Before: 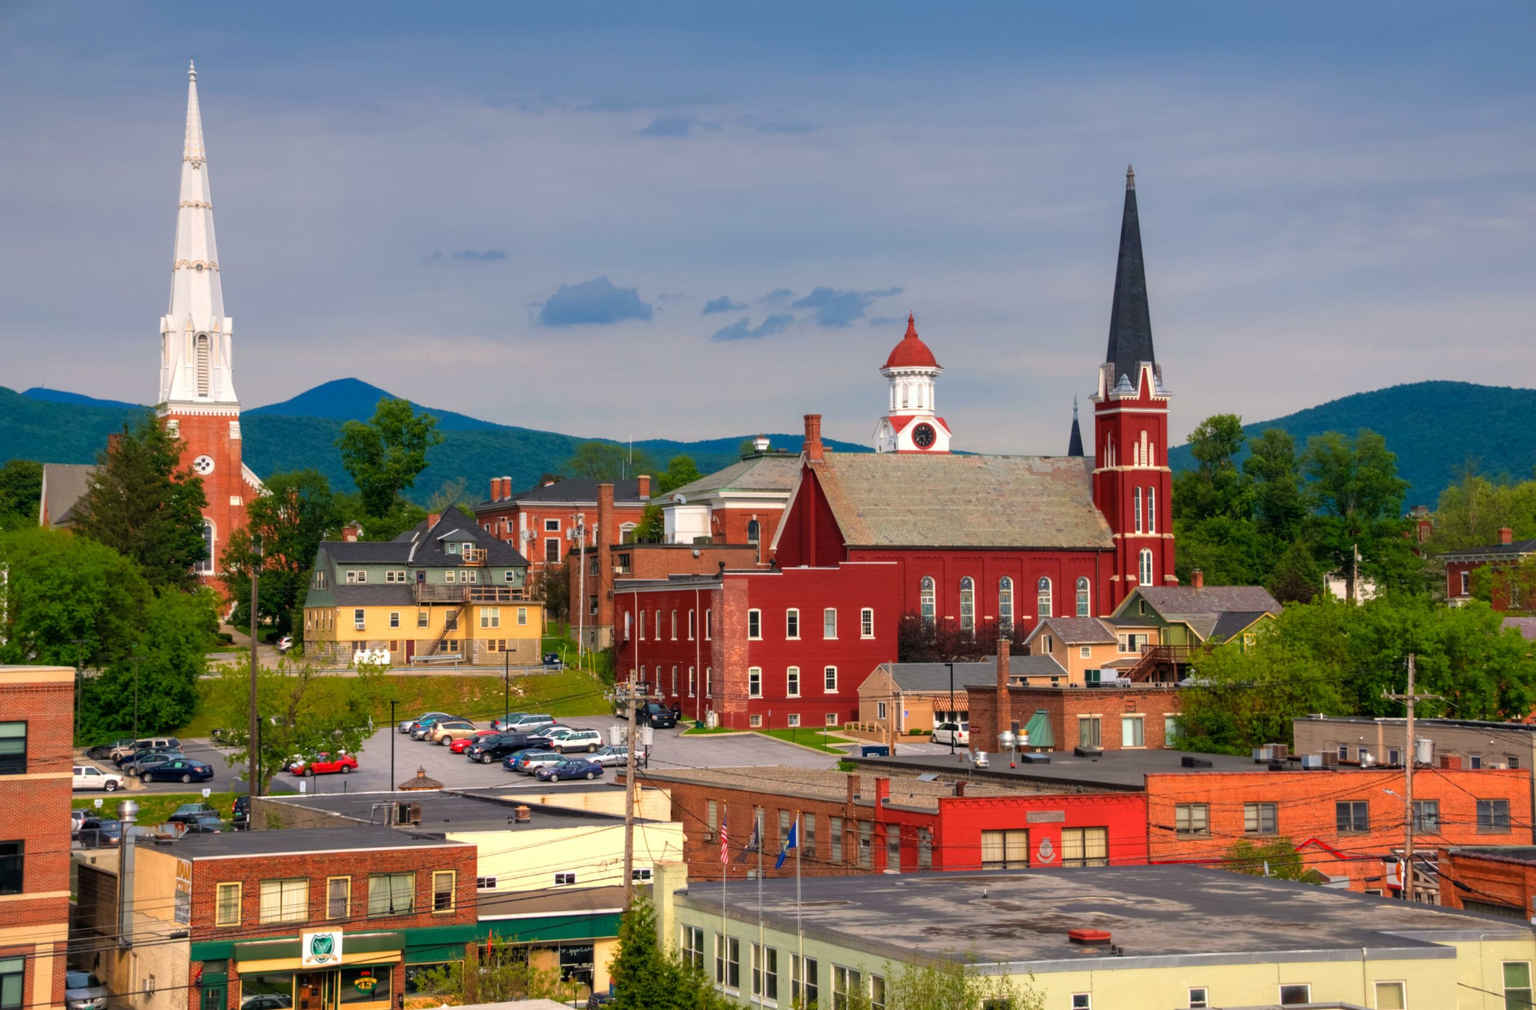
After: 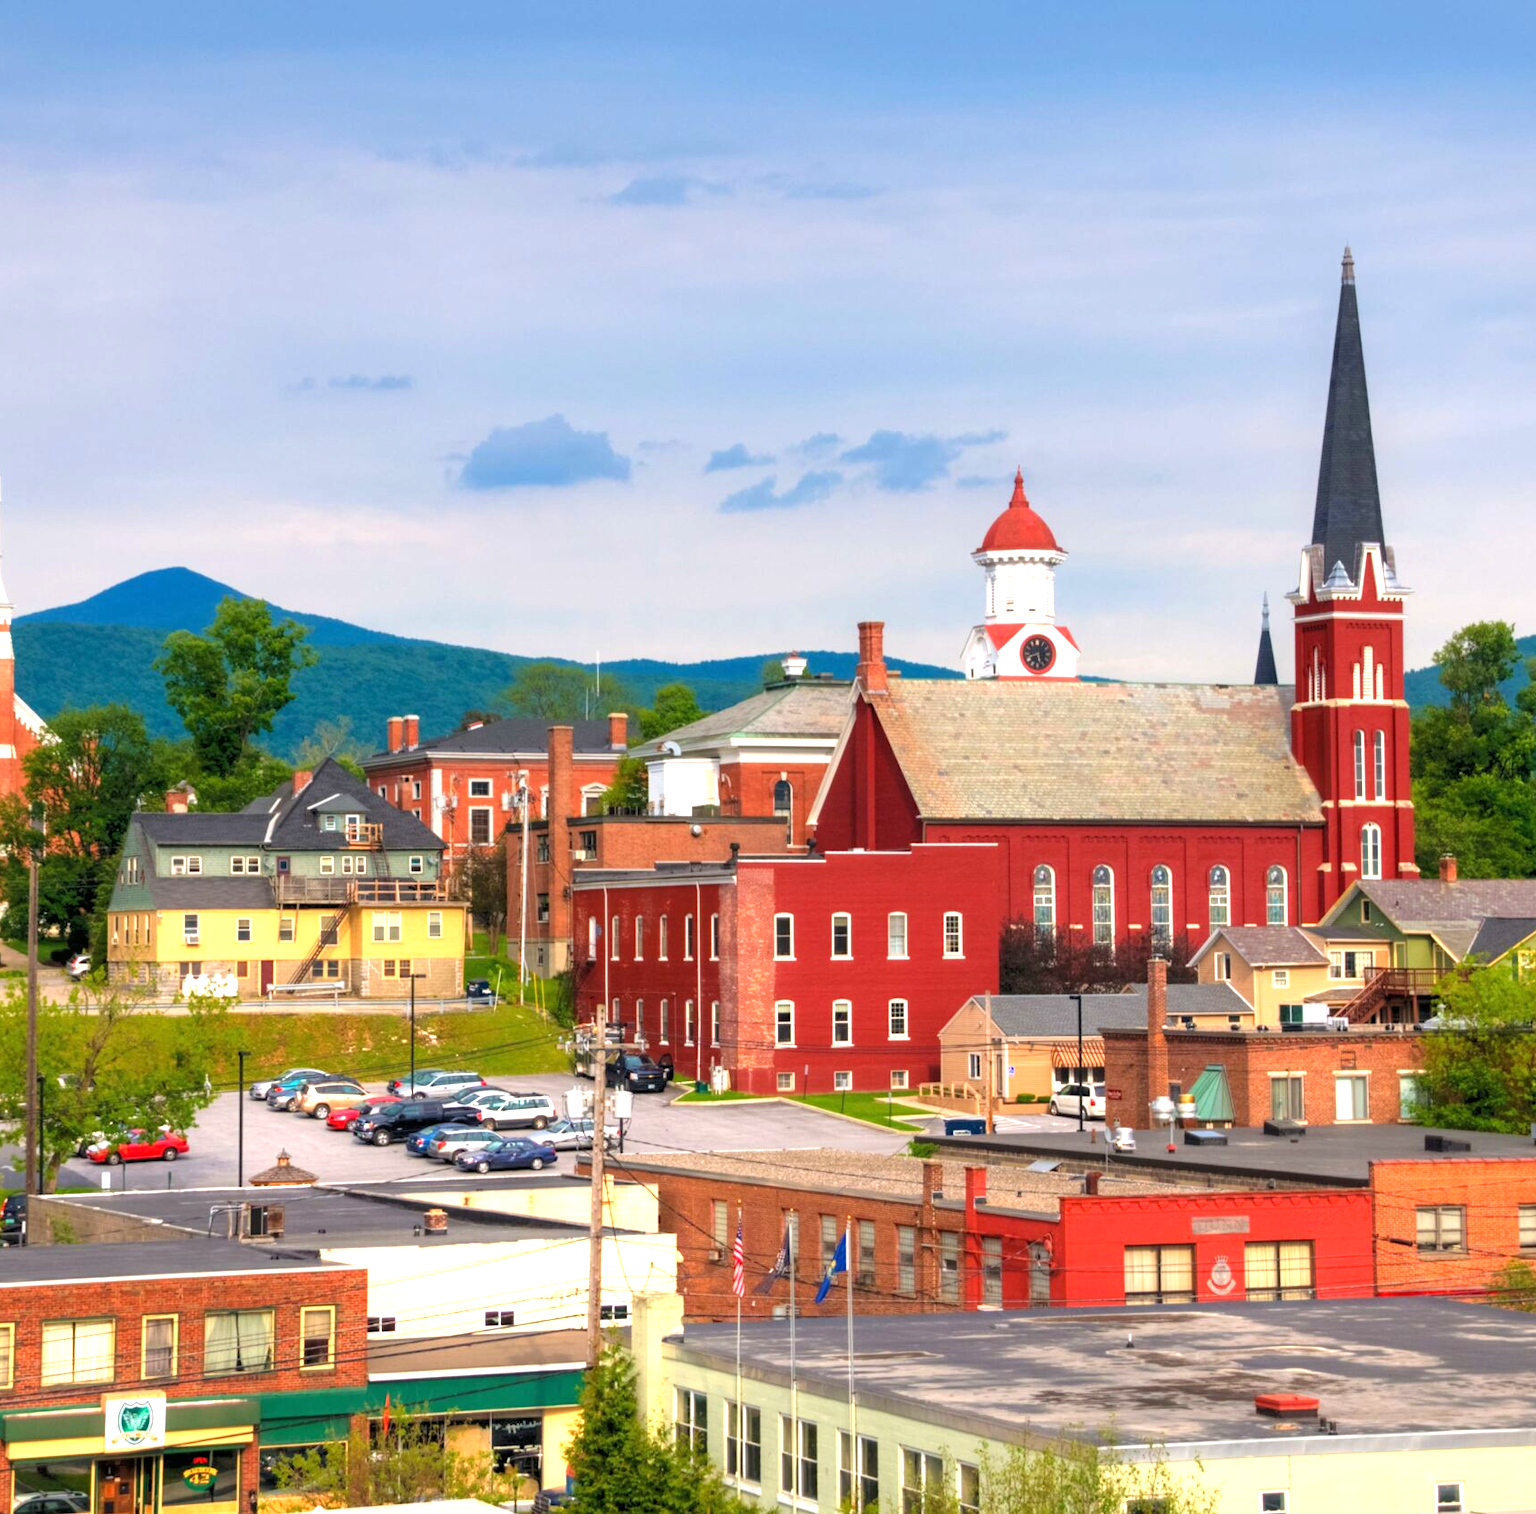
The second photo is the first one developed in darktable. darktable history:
exposure: black level correction 0, exposure 0.948 EV, compensate highlight preservation false
tone equalizer: -8 EV -1.87 EV, -7 EV -1.12 EV, -6 EV -1.66 EV
crop and rotate: left 15.124%, right 18.199%
